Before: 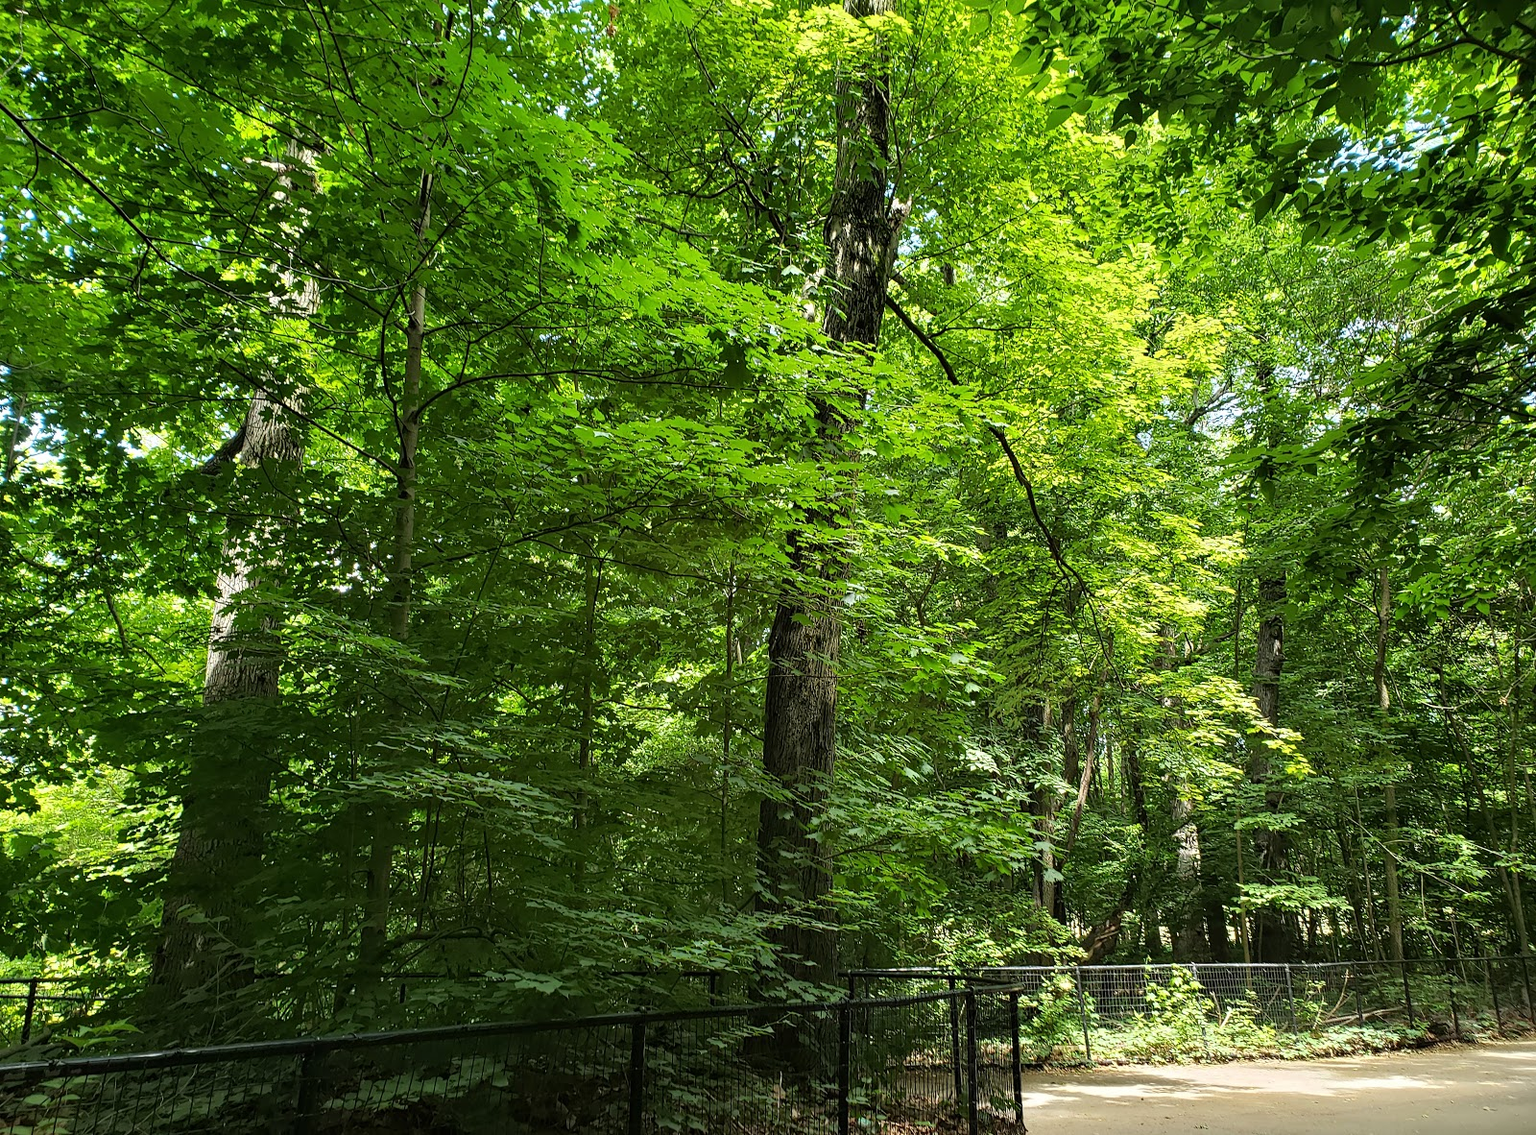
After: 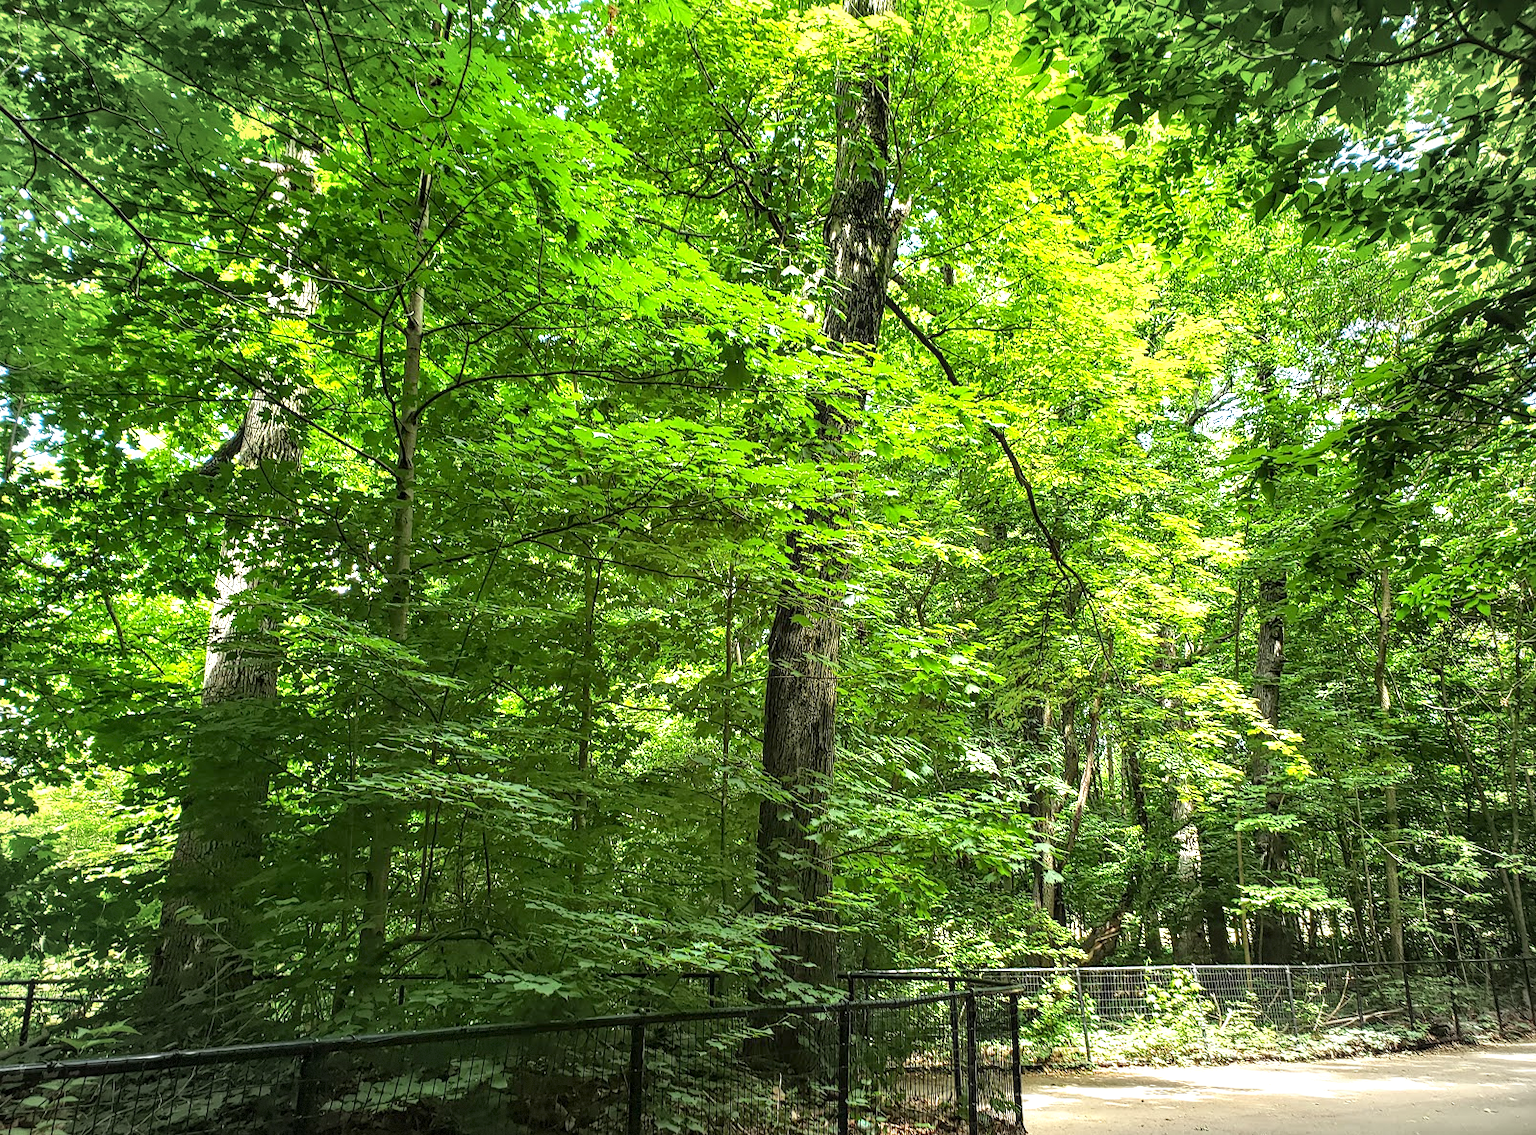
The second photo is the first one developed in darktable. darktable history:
exposure: exposure 0.943 EV, compensate highlight preservation false
crop and rotate: left 0.126%
vignetting: fall-off start 91%, fall-off radius 39.39%, brightness -0.182, saturation -0.3, width/height ratio 1.219, shape 1.3, dithering 8-bit output, unbound false
local contrast: on, module defaults
contrast brightness saturation: contrast -0.02, brightness -0.01, saturation 0.03
